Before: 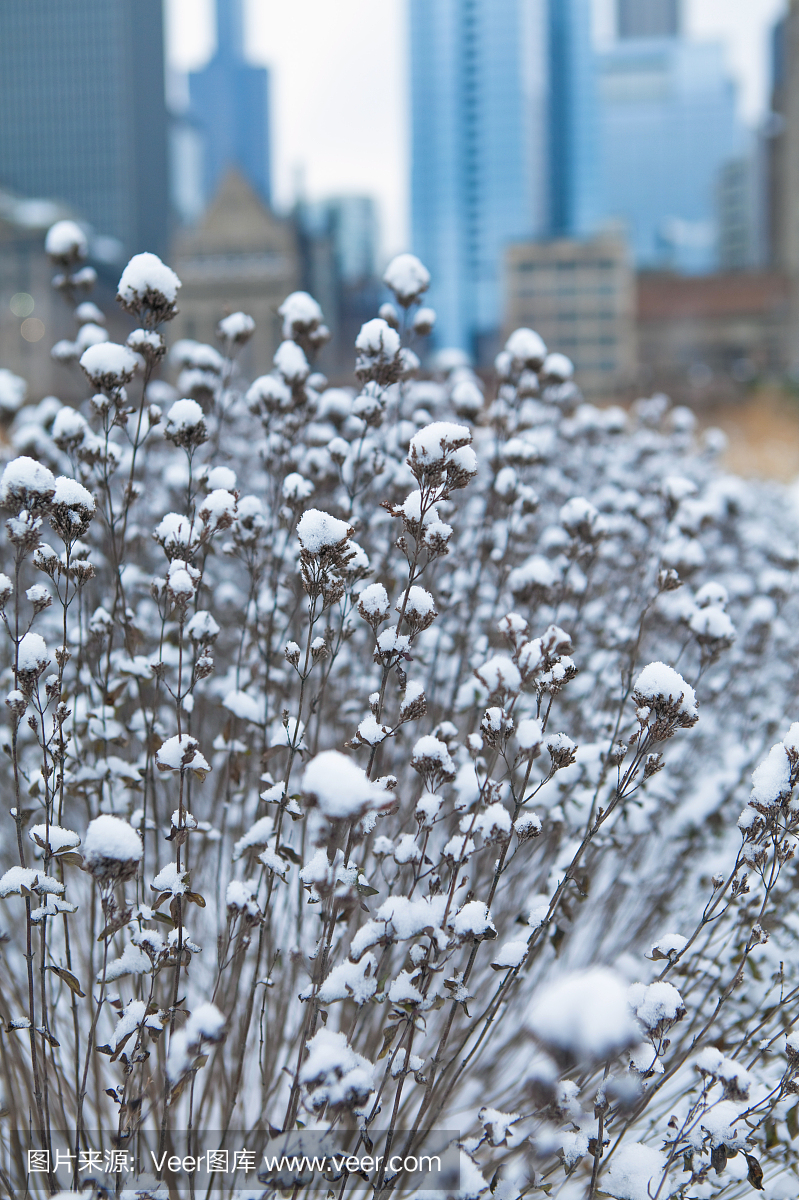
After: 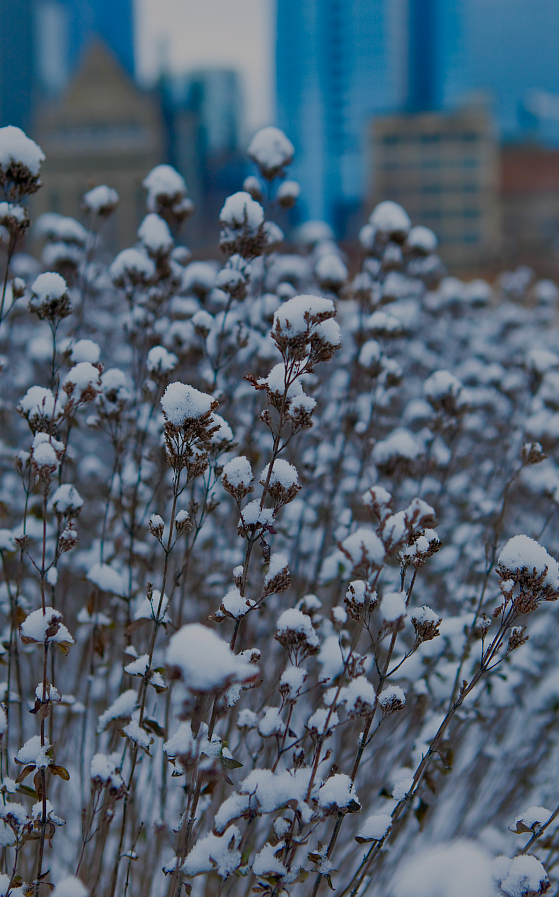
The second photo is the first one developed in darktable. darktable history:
contrast brightness saturation: contrast 0.12, brightness -0.12, saturation 0.2
white balance: red 1, blue 1
shadows and highlights: on, module defaults
exposure: black level correction 0.008, exposure 0.979 EV, compensate highlight preservation false
crop and rotate: left 17.046%, top 10.659%, right 12.989%, bottom 14.553%
tone equalizer: -8 EV -2 EV, -7 EV -2 EV, -6 EV -2 EV, -5 EV -2 EV, -4 EV -2 EV, -3 EV -2 EV, -2 EV -2 EV, -1 EV -1.63 EV, +0 EV -2 EV
rotate and perspective: automatic cropping off
color balance rgb: perceptual saturation grading › global saturation 20%, global vibrance 20%
